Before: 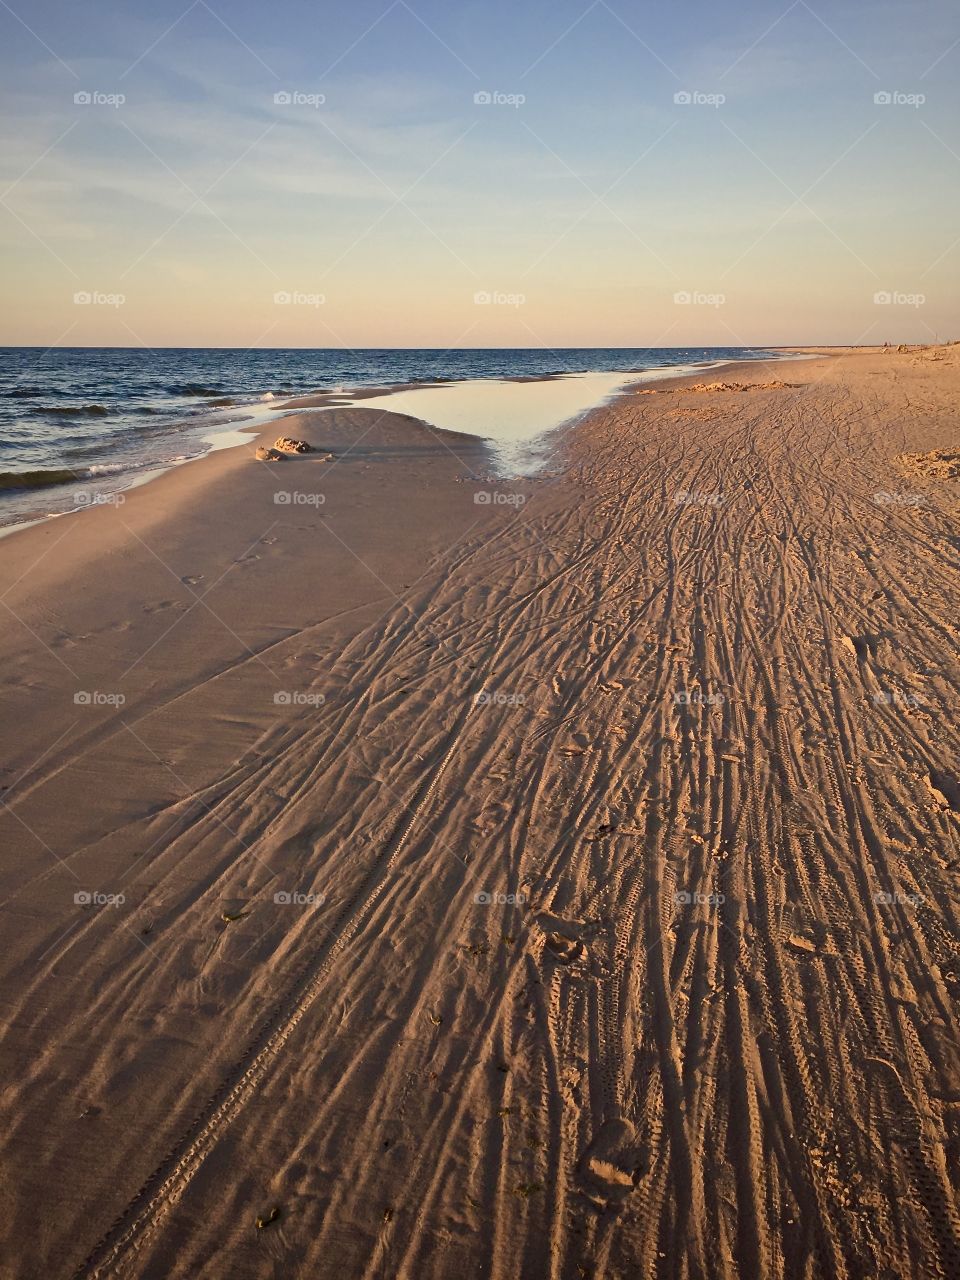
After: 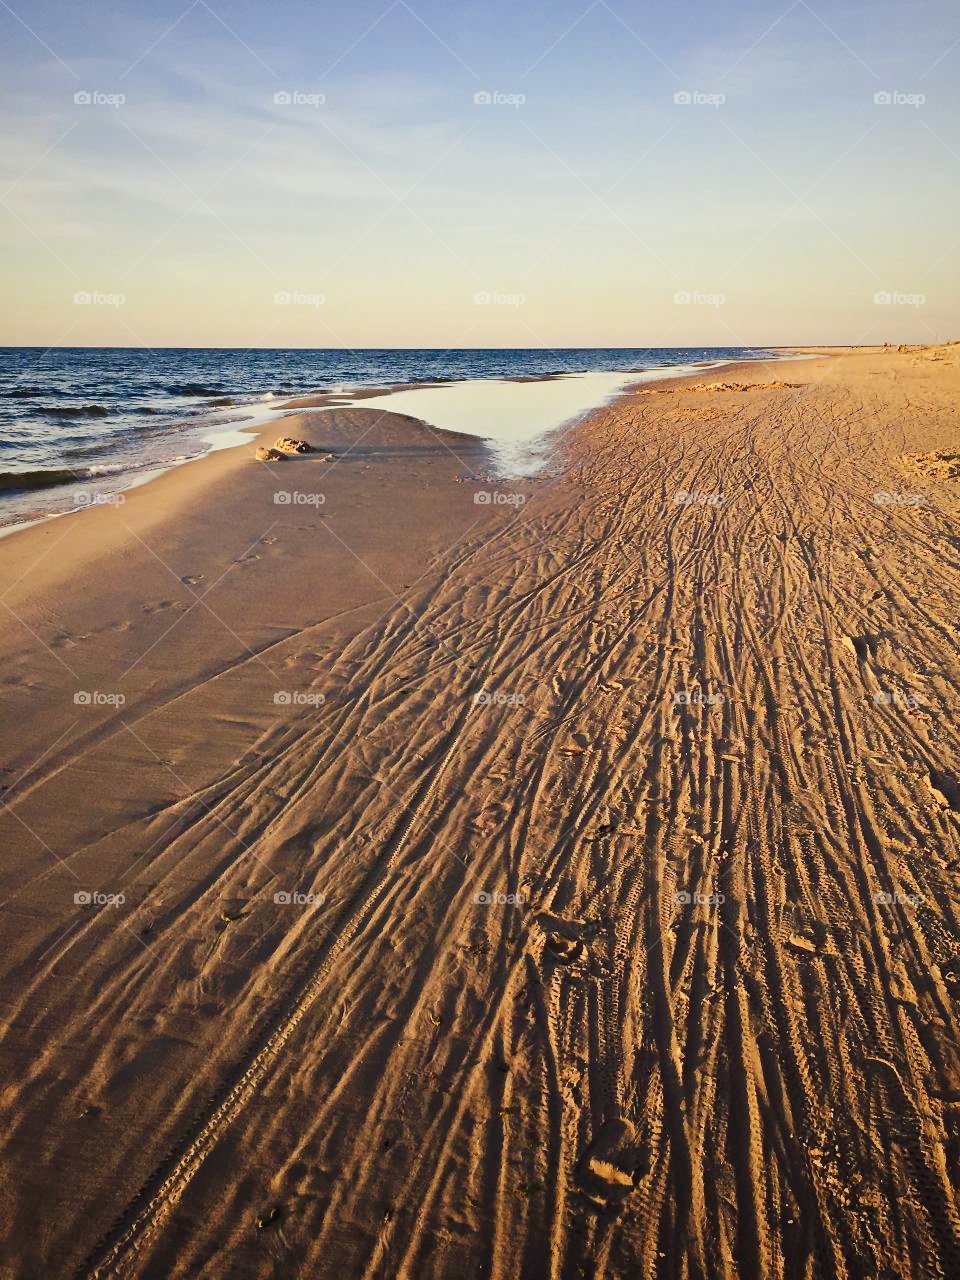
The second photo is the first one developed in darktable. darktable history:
tone curve: curves: ch0 [(0, 0) (0.003, 0.031) (0.011, 0.033) (0.025, 0.036) (0.044, 0.045) (0.069, 0.06) (0.1, 0.079) (0.136, 0.109) (0.177, 0.15) (0.224, 0.192) (0.277, 0.262) (0.335, 0.347) (0.399, 0.433) (0.468, 0.528) (0.543, 0.624) (0.623, 0.705) (0.709, 0.788) (0.801, 0.865) (0.898, 0.933) (1, 1)], preserve colors none
color look up table: target L [86.78, 87.74, 82.93, 78.87, 71.46, 62.25, 55.66, 57.38, 50.5, 41.99, 32.52, 8.742, 200.46, 89.82, 84.16, 71.11, 66.6, 64.62, 57.74, 58.9, 50.71, 55.26, 48.04, 43.18, 30.37, 20.63, 18.54, 92.42, 81.68, 73.52, 68.82, 58.81, 53.74, 55.92, 47.91, 44.66, 43.32, 40.94, 35.21, 34.7, 26.48, 6.282, 8.119, 94.23, 73.62, 73.44, 65.46, 66.48, 37.35], target a [-51.16, -44.63, -22.93, -24.22, -64.05, -56.92, -35.6, -40.95, -3.328, -34.38, -26.56, -17.51, 0, 0.809, -1.205, 19.15, 45.27, 40.24, -1.504, 27.63, 73.42, 31.92, 66.89, 58.09, 3.34, 28.76, 31.49, 7.623, 27.29, 43.44, 41.83, 29.99, 80.8, 77.42, 68.51, 14.59, 37.1, 40.18, -0.549, 52.04, 40.2, 4.283, 29.83, -12.16, -29.22, -37.46, -7.136, -10.46, -18.36], target b [52.16, 10.53, 79.9, 26.72, 35.29, 50.02, 42.64, 17.8, 44.38, 32.86, 28.91, 11.4, 0, 19.75, 75.15, 67.65, 5.792, 47.44, 36.45, 25.91, 8.833, 52.18, 55.54, 35.87, 13.05, 0.607, 31.15, -0.033, -23.1, -22.87, -45.16, -19.81, -35.38, -61.07, -13.76, -68.59, -84.05, -39.62, -22.77, -59.54, -15.2, -25.31, -44.11, -2.466, -28.85, -4.62, -42.14, -4.897, -6.609], num patches 49
